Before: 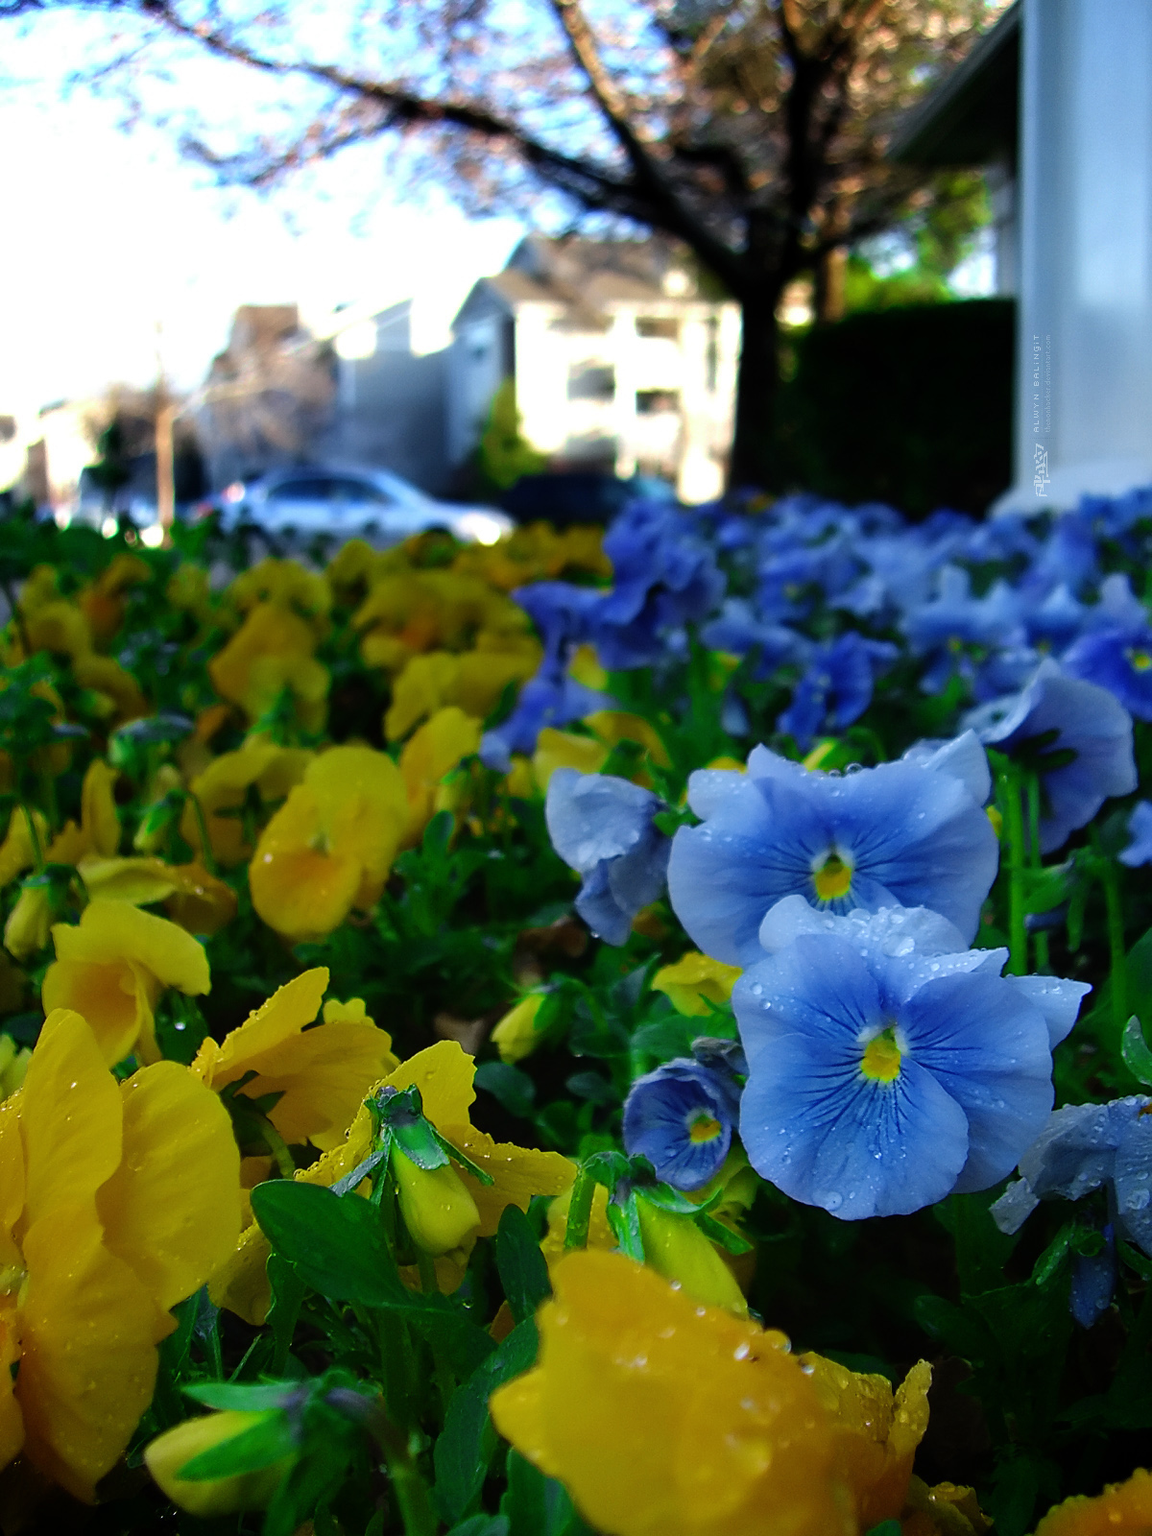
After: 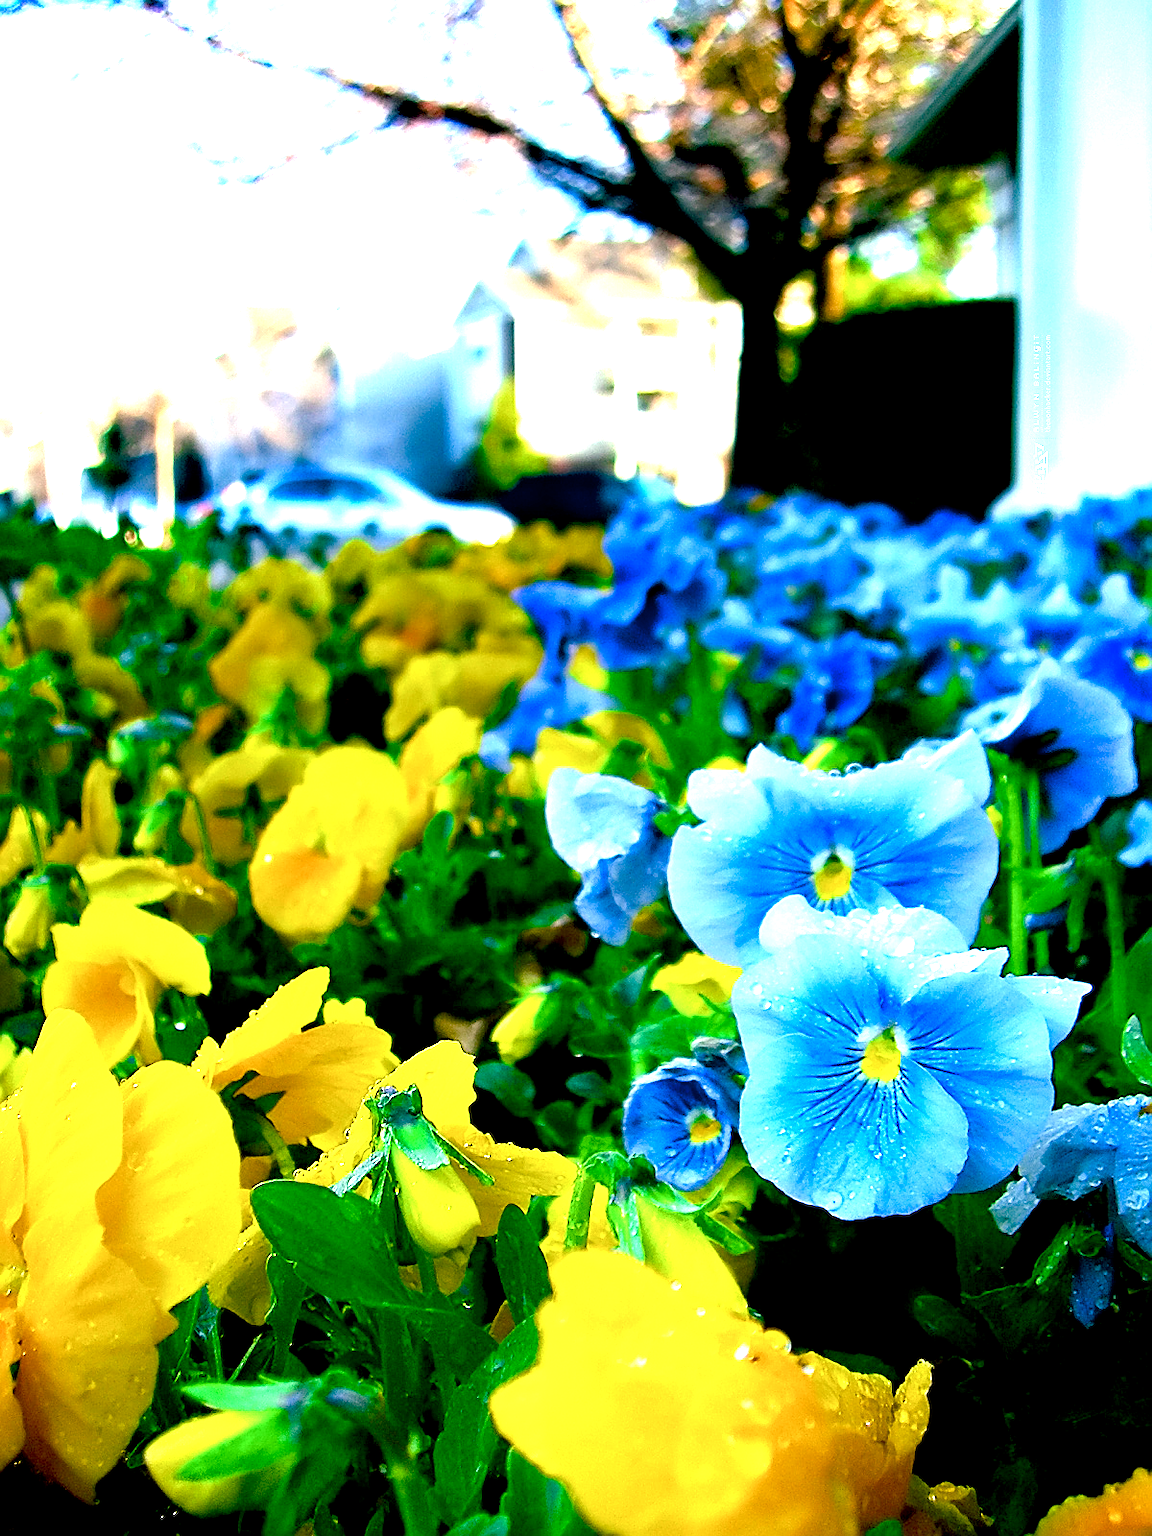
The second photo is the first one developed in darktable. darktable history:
sharpen: on, module defaults
color balance rgb: shadows lift › chroma 11.452%, shadows lift › hue 131.16°, highlights gain › chroma 3.049%, highlights gain › hue 78.38°, perceptual saturation grading › global saturation 0.636%, perceptual saturation grading › highlights -18.563%, perceptual saturation grading › mid-tones 6.825%, perceptual saturation grading › shadows 27.464%, global vibrance 45.693%
exposure: black level correction 0.006, exposure 2.064 EV, compensate exposure bias true, compensate highlight preservation false
